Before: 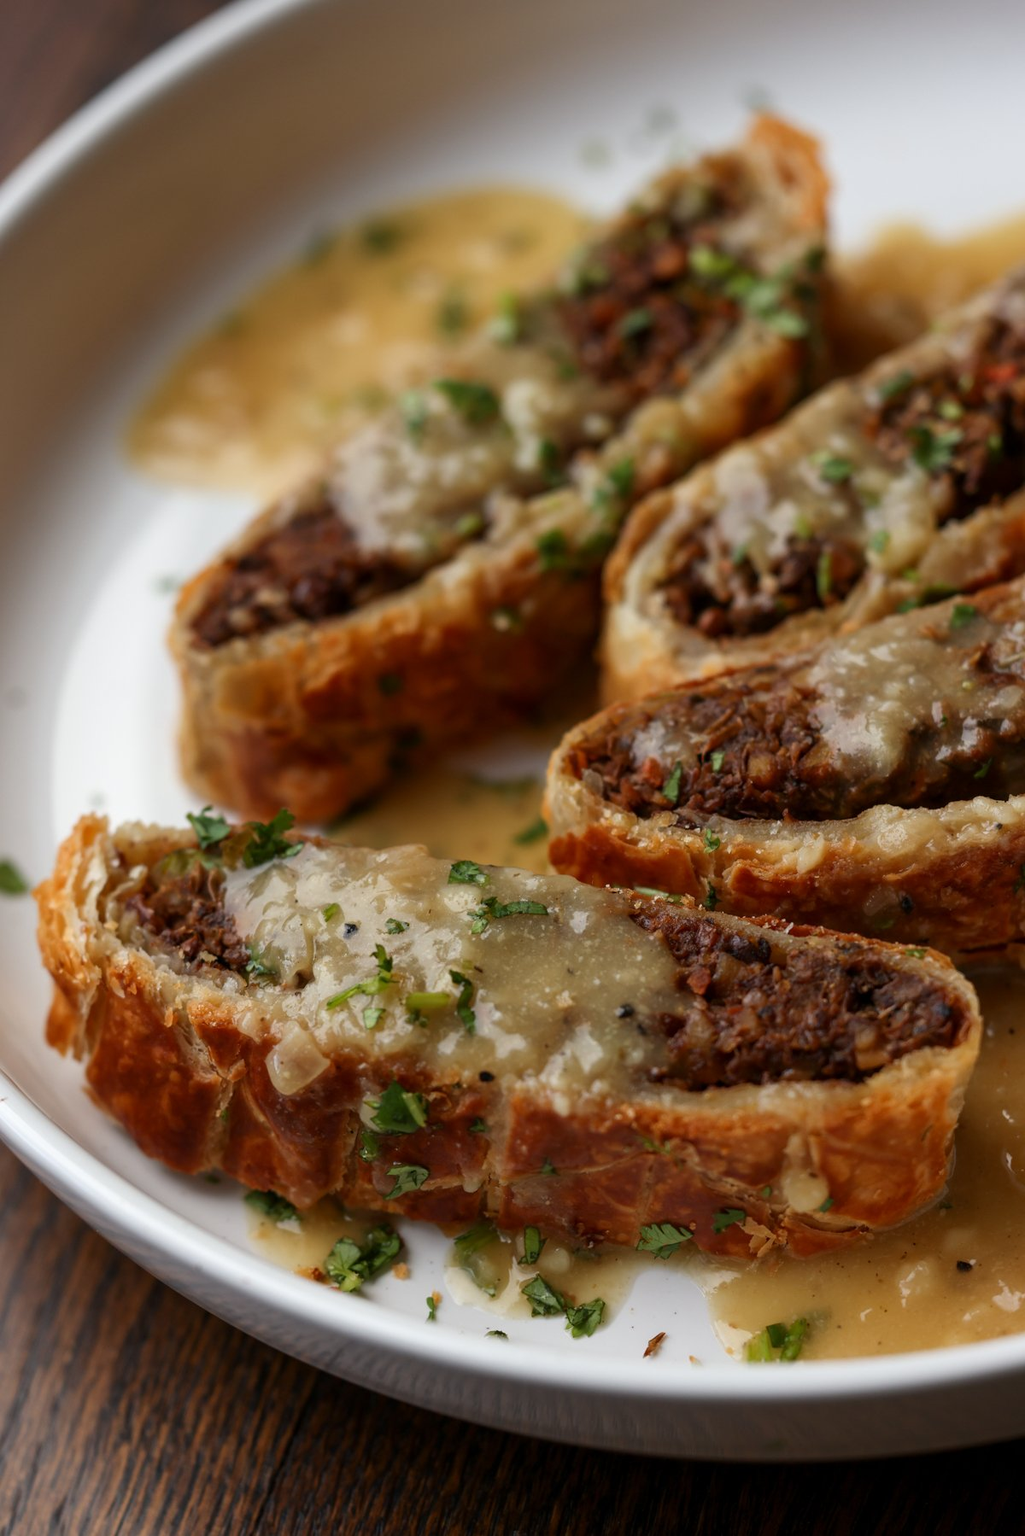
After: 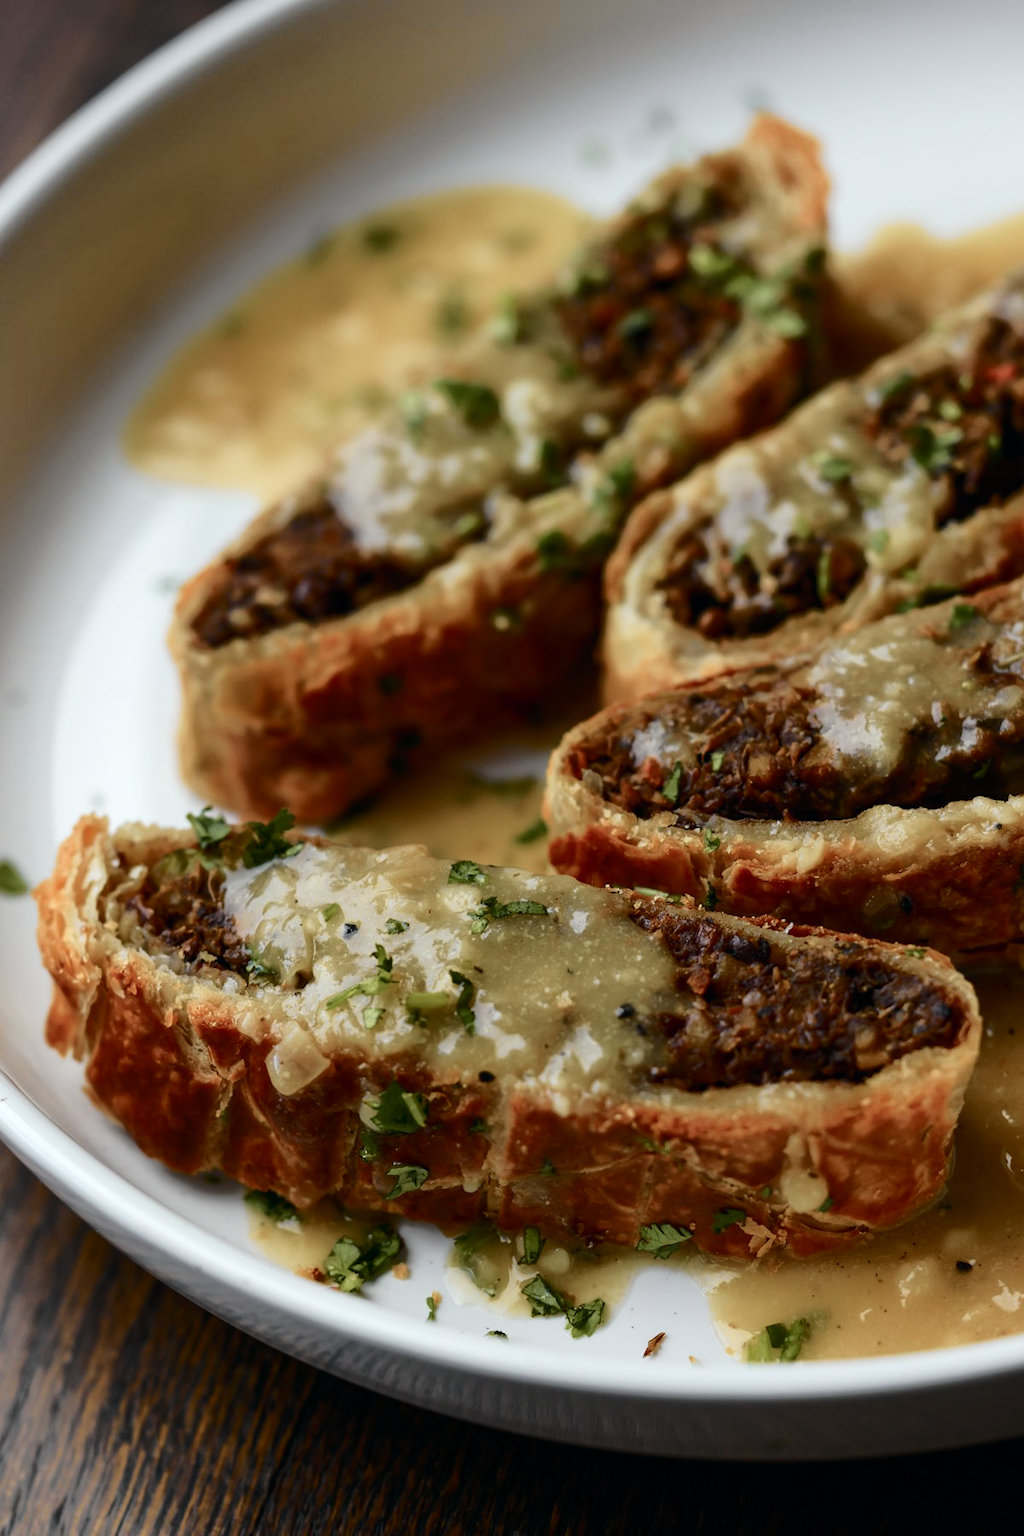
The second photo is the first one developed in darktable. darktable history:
tone curve: curves: ch0 [(0, 0) (0.081, 0.044) (0.185, 0.13) (0.283, 0.238) (0.416, 0.449) (0.495, 0.524) (0.686, 0.743) (0.826, 0.865) (0.978, 0.988)]; ch1 [(0, 0) (0.147, 0.166) (0.321, 0.362) (0.371, 0.402) (0.423, 0.442) (0.479, 0.472) (0.505, 0.497) (0.521, 0.506) (0.551, 0.537) (0.586, 0.574) (0.625, 0.618) (0.68, 0.681) (1, 1)]; ch2 [(0, 0) (0.346, 0.362) (0.404, 0.427) (0.502, 0.495) (0.531, 0.513) (0.547, 0.533) (0.582, 0.596) (0.629, 0.631) (0.717, 0.678) (1, 1)], color space Lab, independent channels, preserve colors none
